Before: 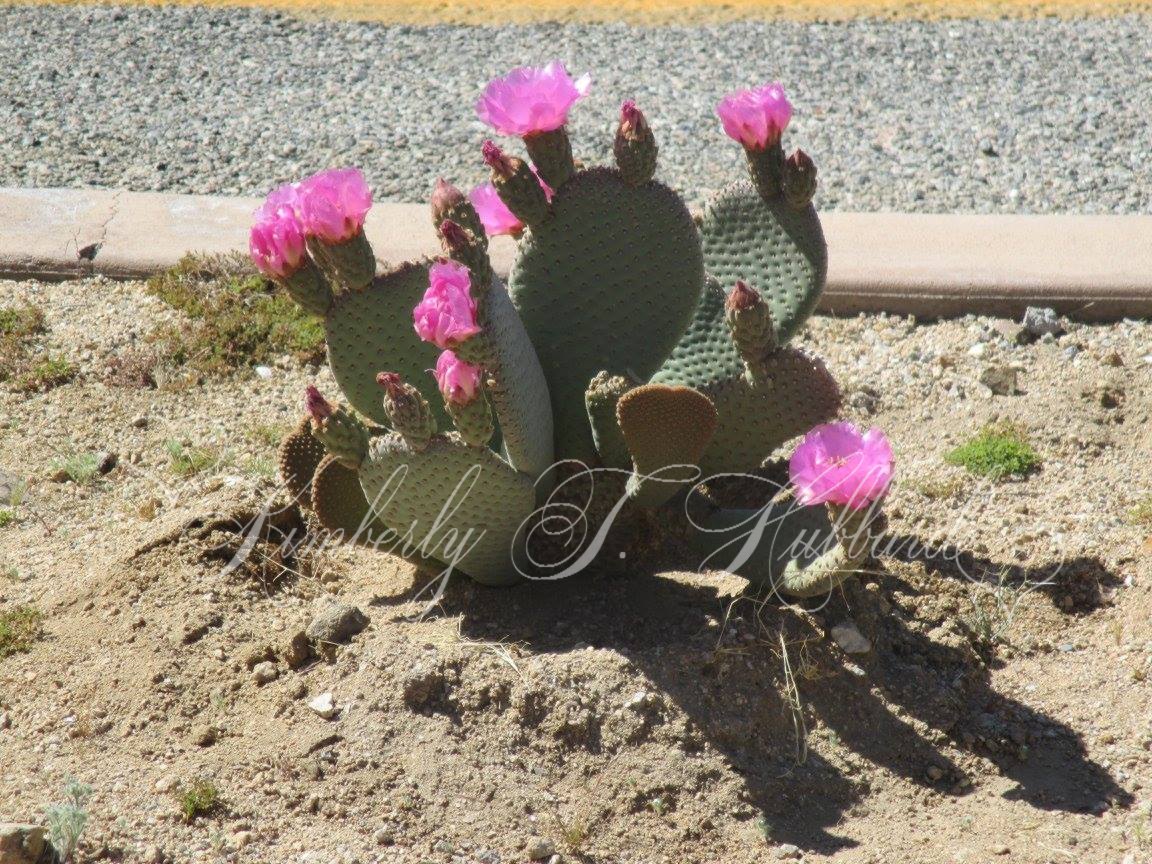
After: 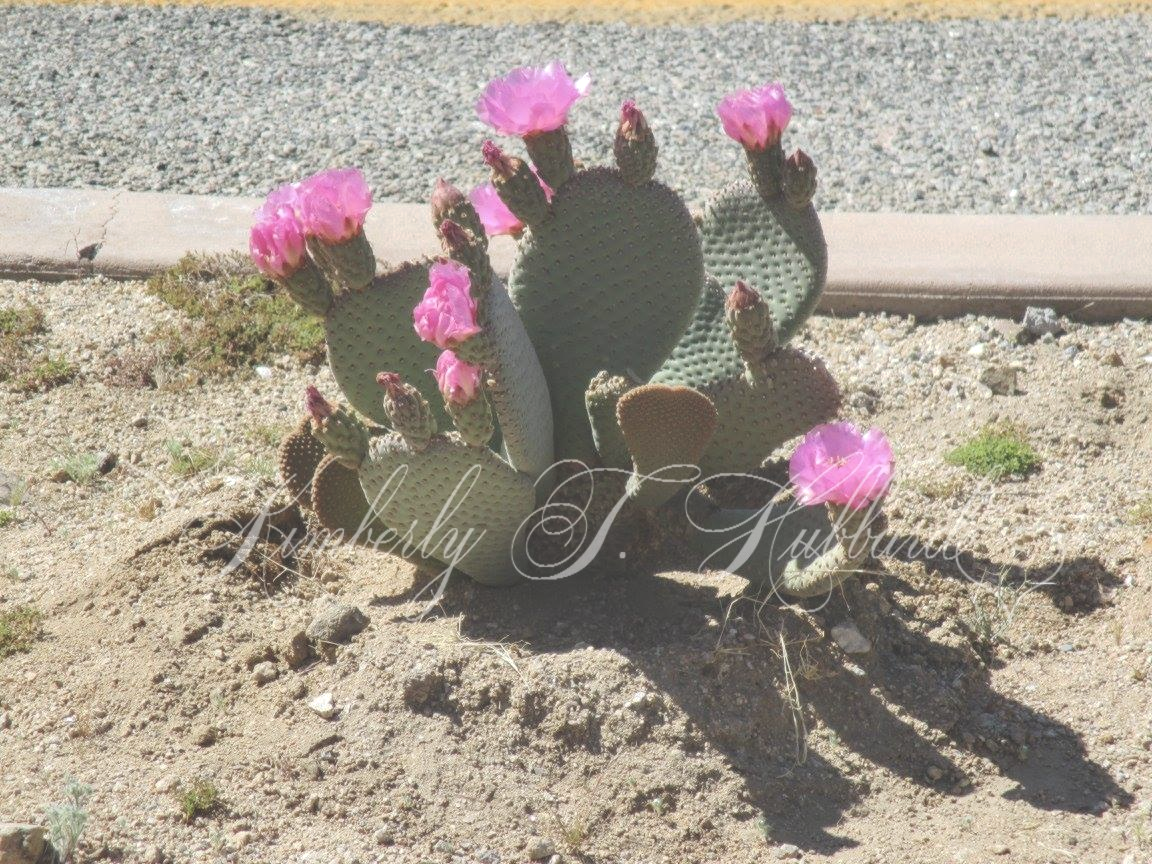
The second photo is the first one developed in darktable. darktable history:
tone curve: curves: ch0 [(0, 0) (0.003, 0.238) (0.011, 0.238) (0.025, 0.242) (0.044, 0.256) (0.069, 0.277) (0.1, 0.294) (0.136, 0.315) (0.177, 0.345) (0.224, 0.379) (0.277, 0.419) (0.335, 0.463) (0.399, 0.511) (0.468, 0.566) (0.543, 0.627) (0.623, 0.687) (0.709, 0.75) (0.801, 0.824) (0.898, 0.89) (1, 1)], preserve colors none
local contrast: on, module defaults
